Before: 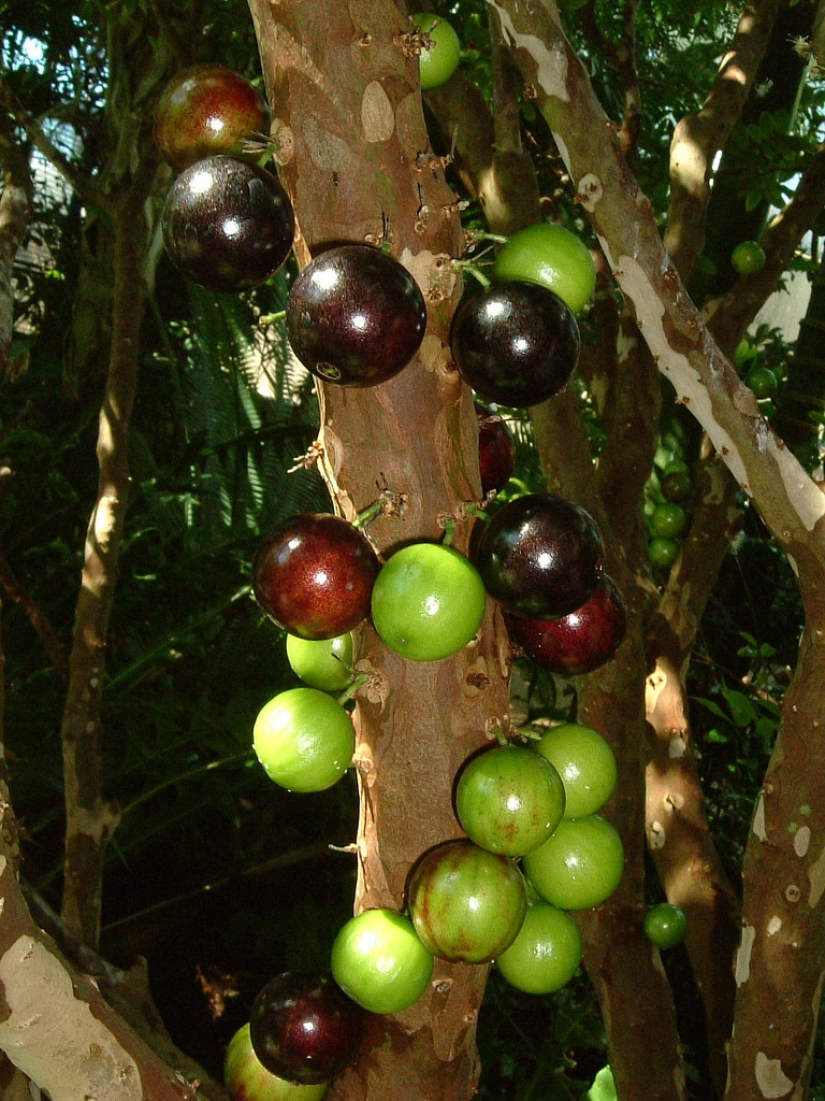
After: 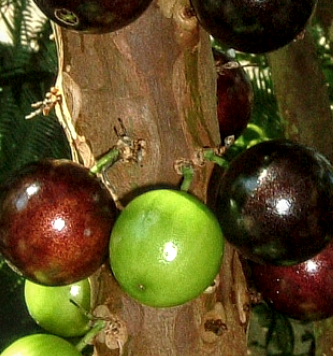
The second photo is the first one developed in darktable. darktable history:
crop: left 31.862%, top 32.241%, right 27.749%, bottom 35.369%
local contrast: highlights 61%, detail 143%, midtone range 0.427
